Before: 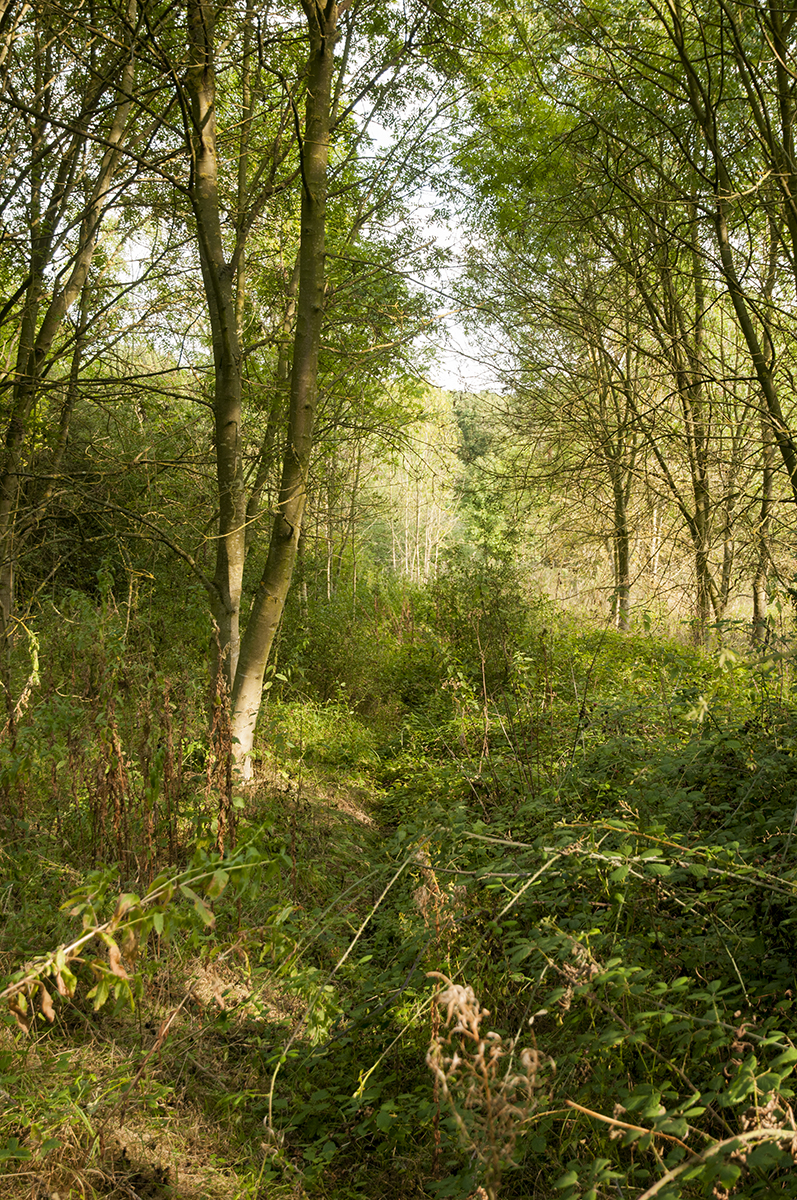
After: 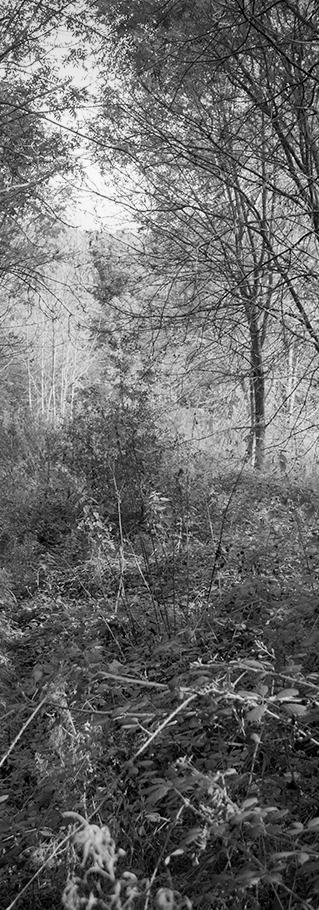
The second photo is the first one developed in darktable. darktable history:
vignetting: fall-off start 100%, brightness -0.282, width/height ratio 1.31
crop: left 45.721%, top 13.393%, right 14.118%, bottom 10.01%
monochrome: on, module defaults
color correction: highlights a* 10.44, highlights b* 30.04, shadows a* 2.73, shadows b* 17.51, saturation 1.72
